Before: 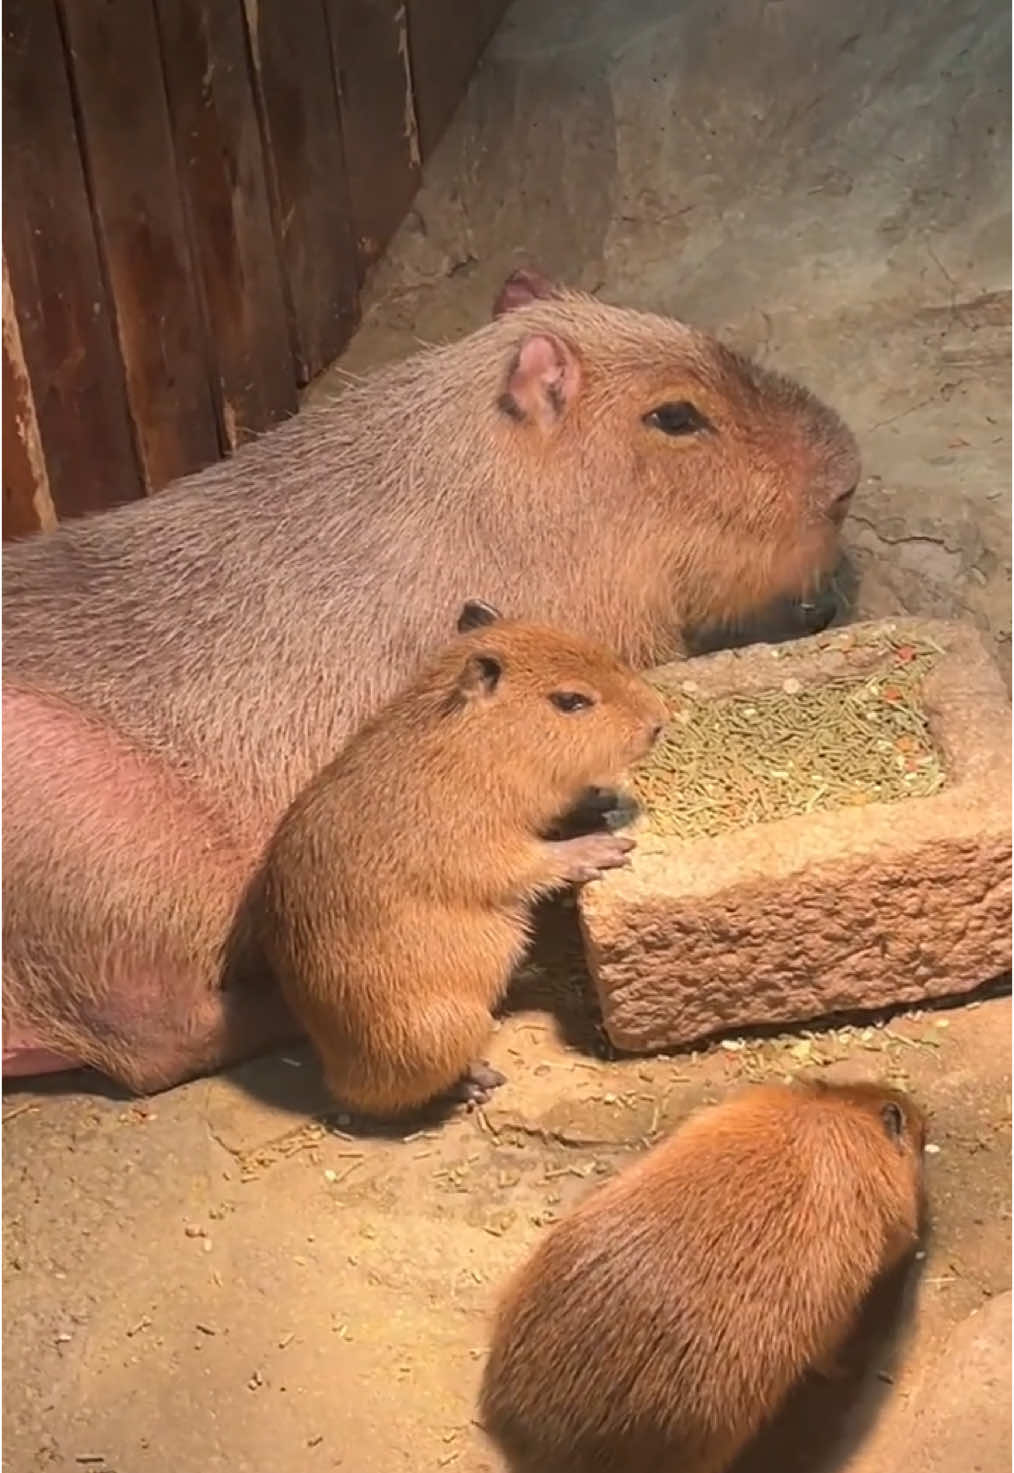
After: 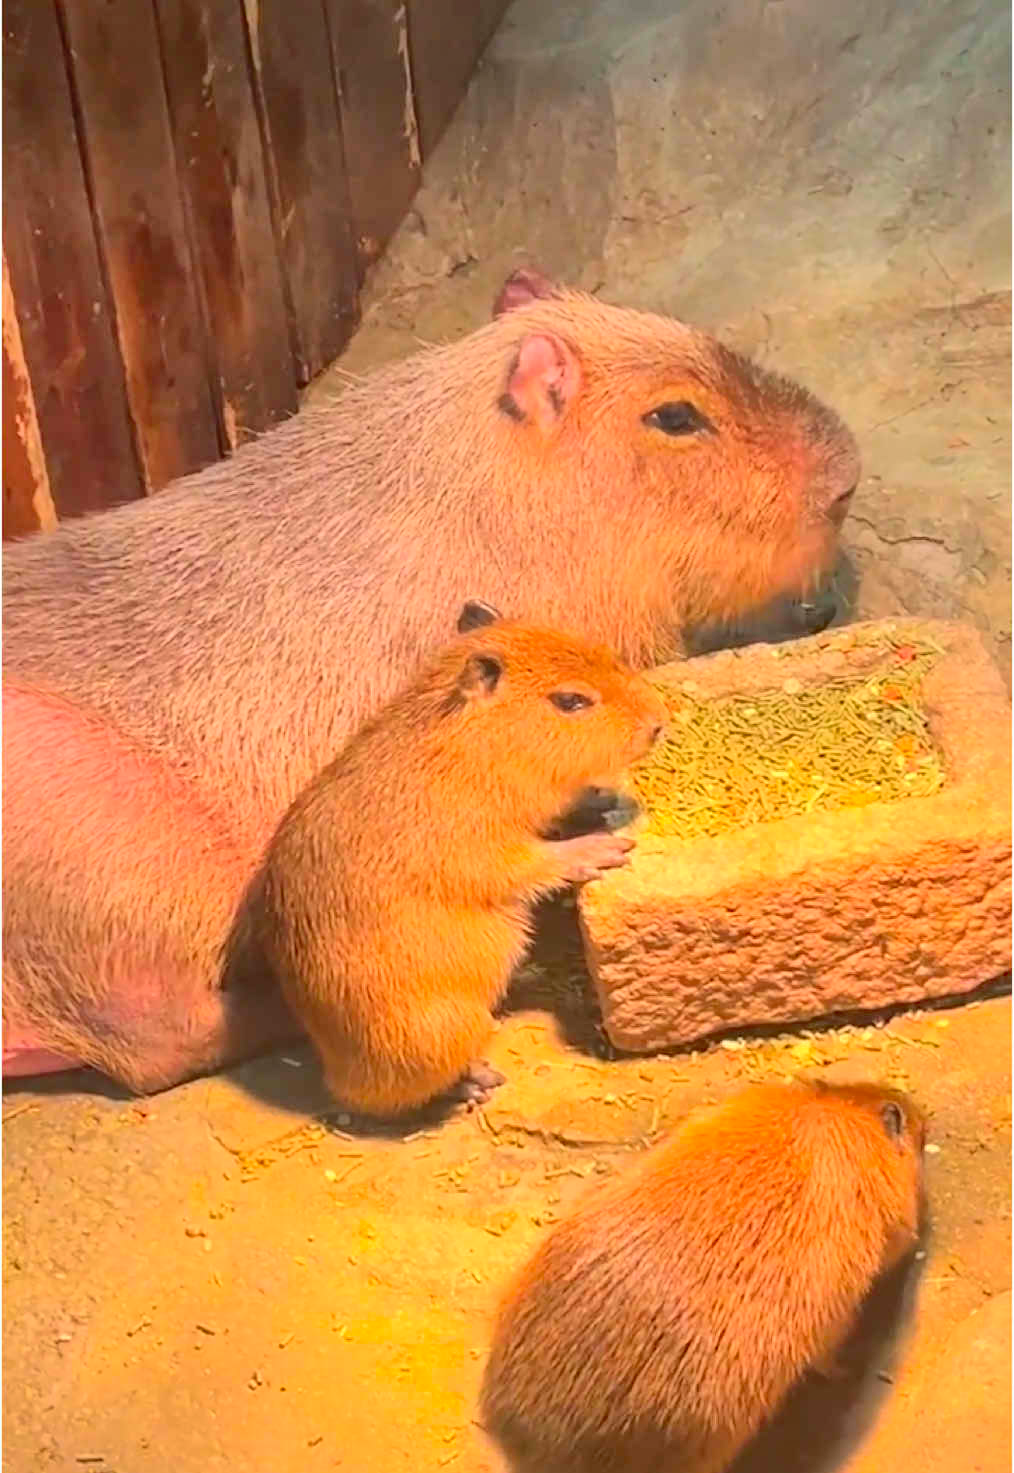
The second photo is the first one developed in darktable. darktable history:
contrast brightness saturation: contrast 0.2, brightness 0.2, saturation 0.798
tone curve: curves: ch0 [(0, 0) (0.003, 0.02) (0.011, 0.023) (0.025, 0.028) (0.044, 0.045) (0.069, 0.063) (0.1, 0.09) (0.136, 0.122) (0.177, 0.166) (0.224, 0.223) (0.277, 0.297) (0.335, 0.384) (0.399, 0.461) (0.468, 0.549) (0.543, 0.632) (0.623, 0.705) (0.709, 0.772) (0.801, 0.844) (0.898, 0.91) (1, 1)], color space Lab, independent channels, preserve colors none
shadows and highlights: on, module defaults
